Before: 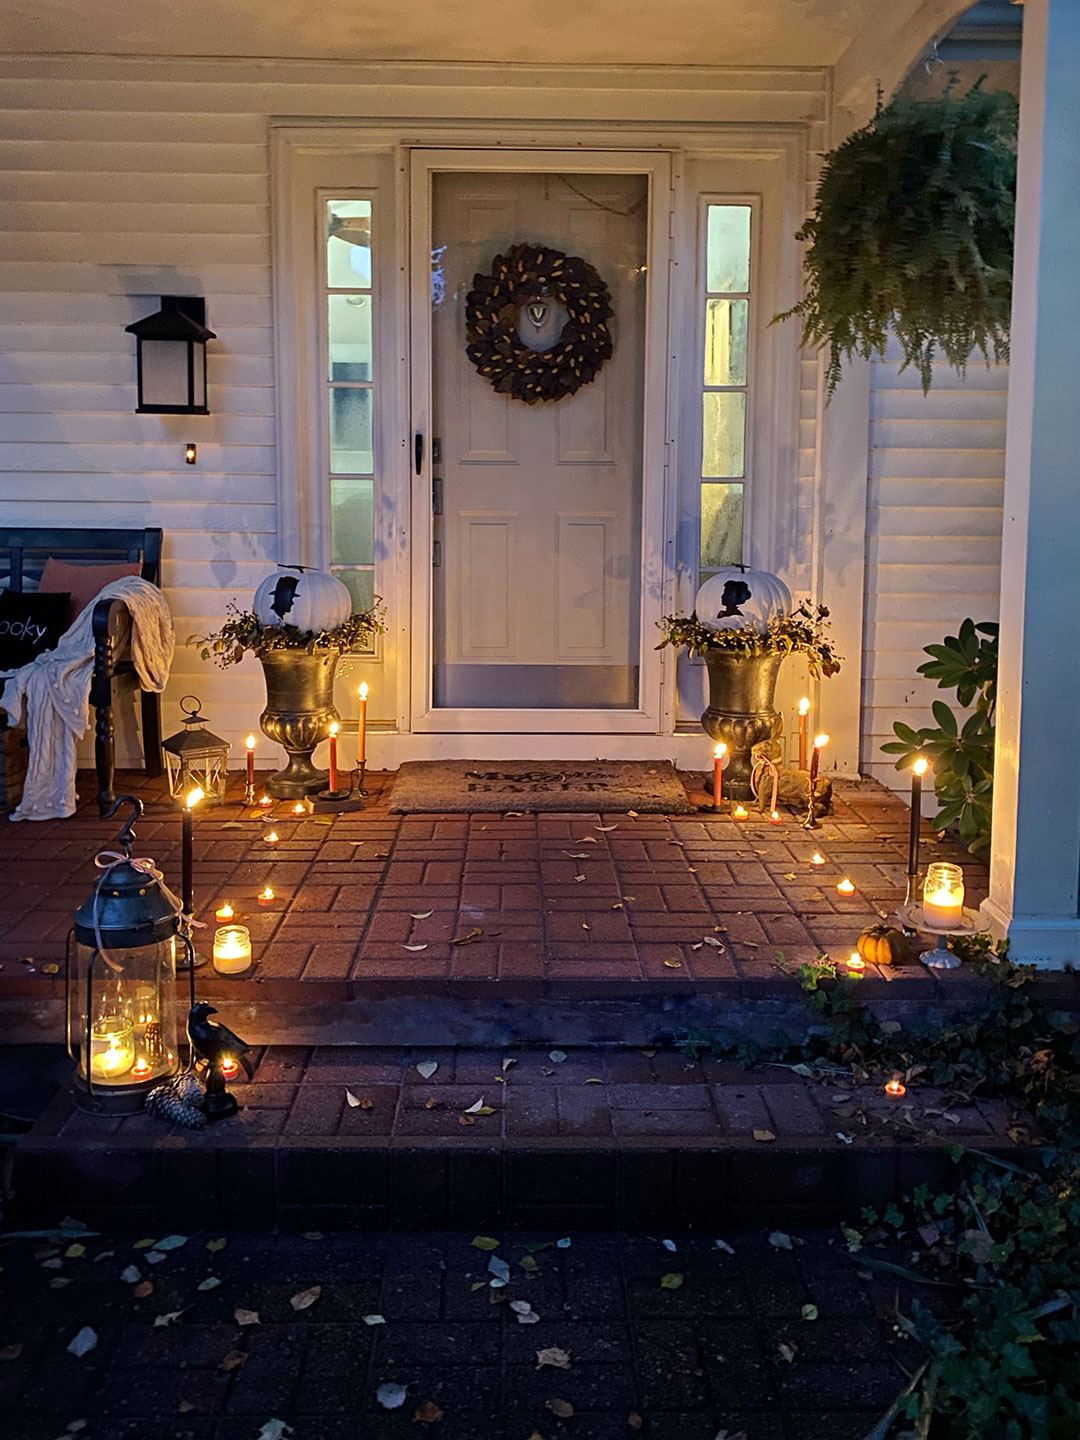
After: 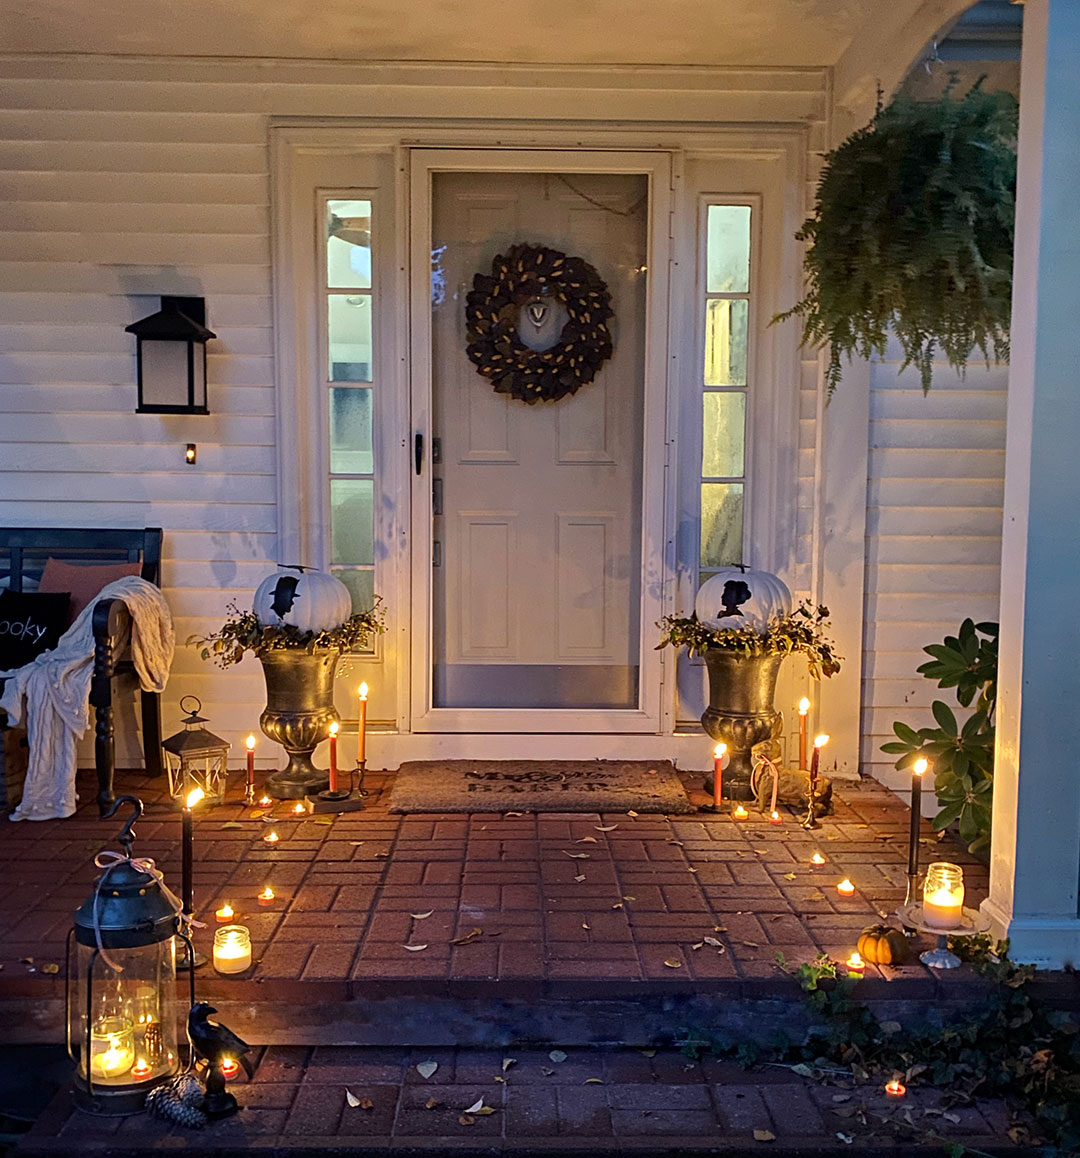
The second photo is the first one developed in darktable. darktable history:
crop: bottom 19.58%
